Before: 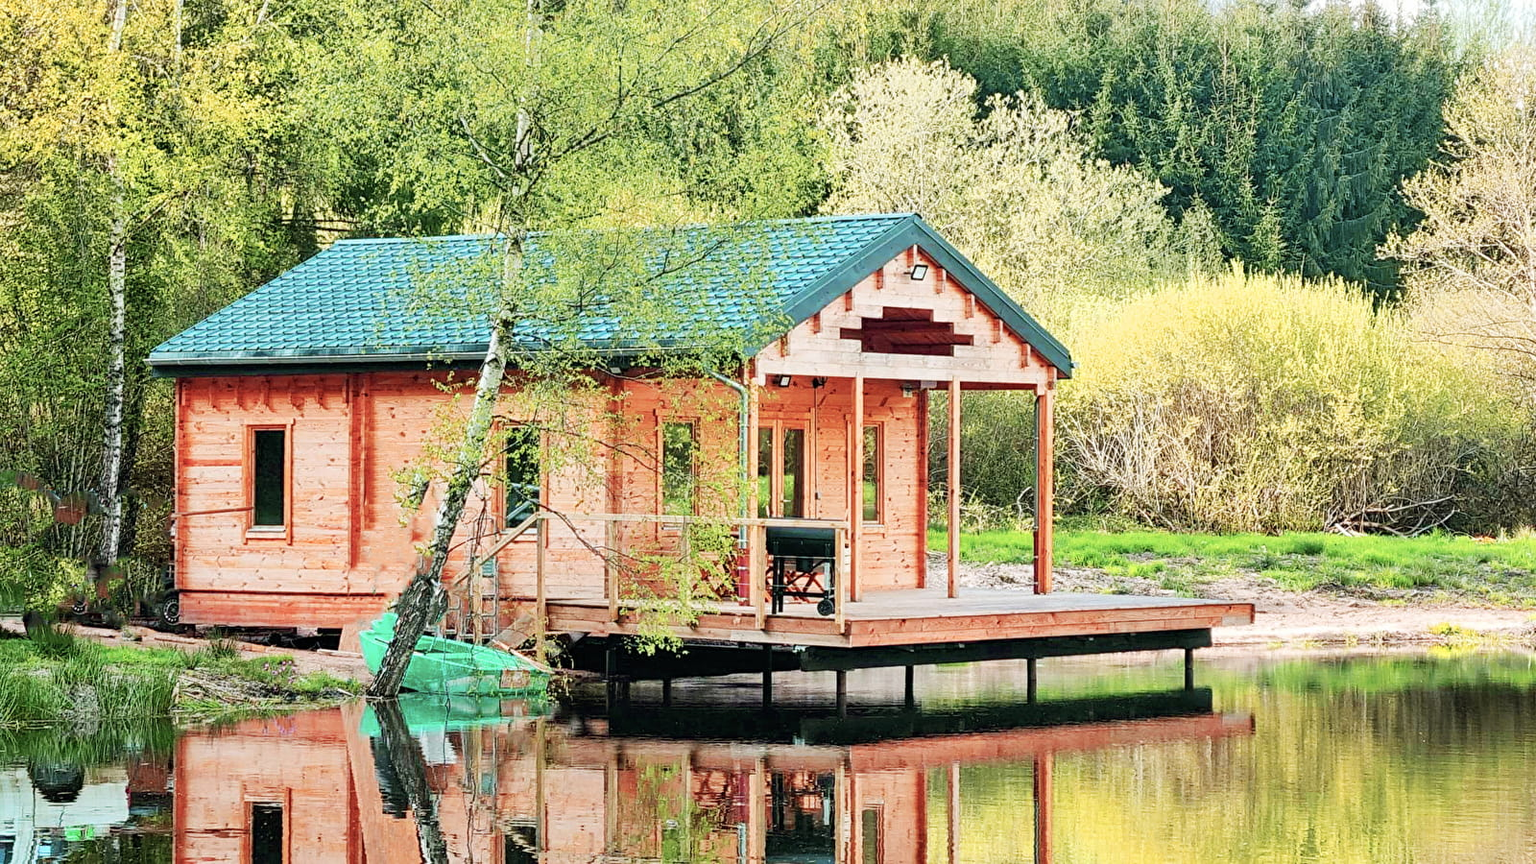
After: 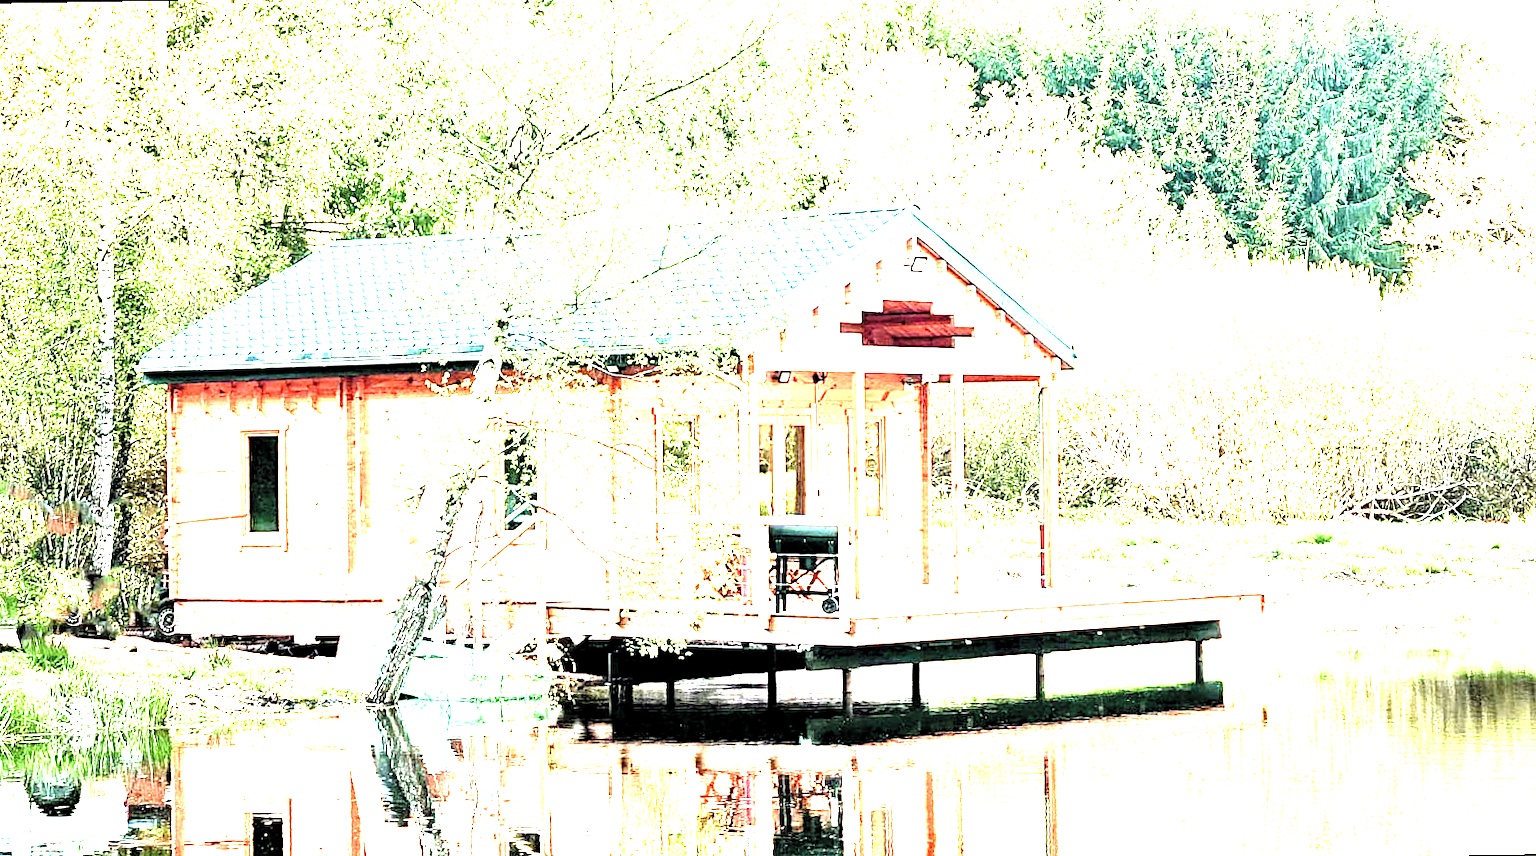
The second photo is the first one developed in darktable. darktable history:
base curve: curves: ch0 [(0, 0) (0.028, 0.03) (0.121, 0.232) (0.46, 0.748) (0.859, 0.968) (1, 1)], preserve colors none
exposure: black level correction 0, exposure 1.9 EV, compensate highlight preservation false
levels: levels [0.129, 0.519, 0.867]
rotate and perspective: rotation -1°, crop left 0.011, crop right 0.989, crop top 0.025, crop bottom 0.975
